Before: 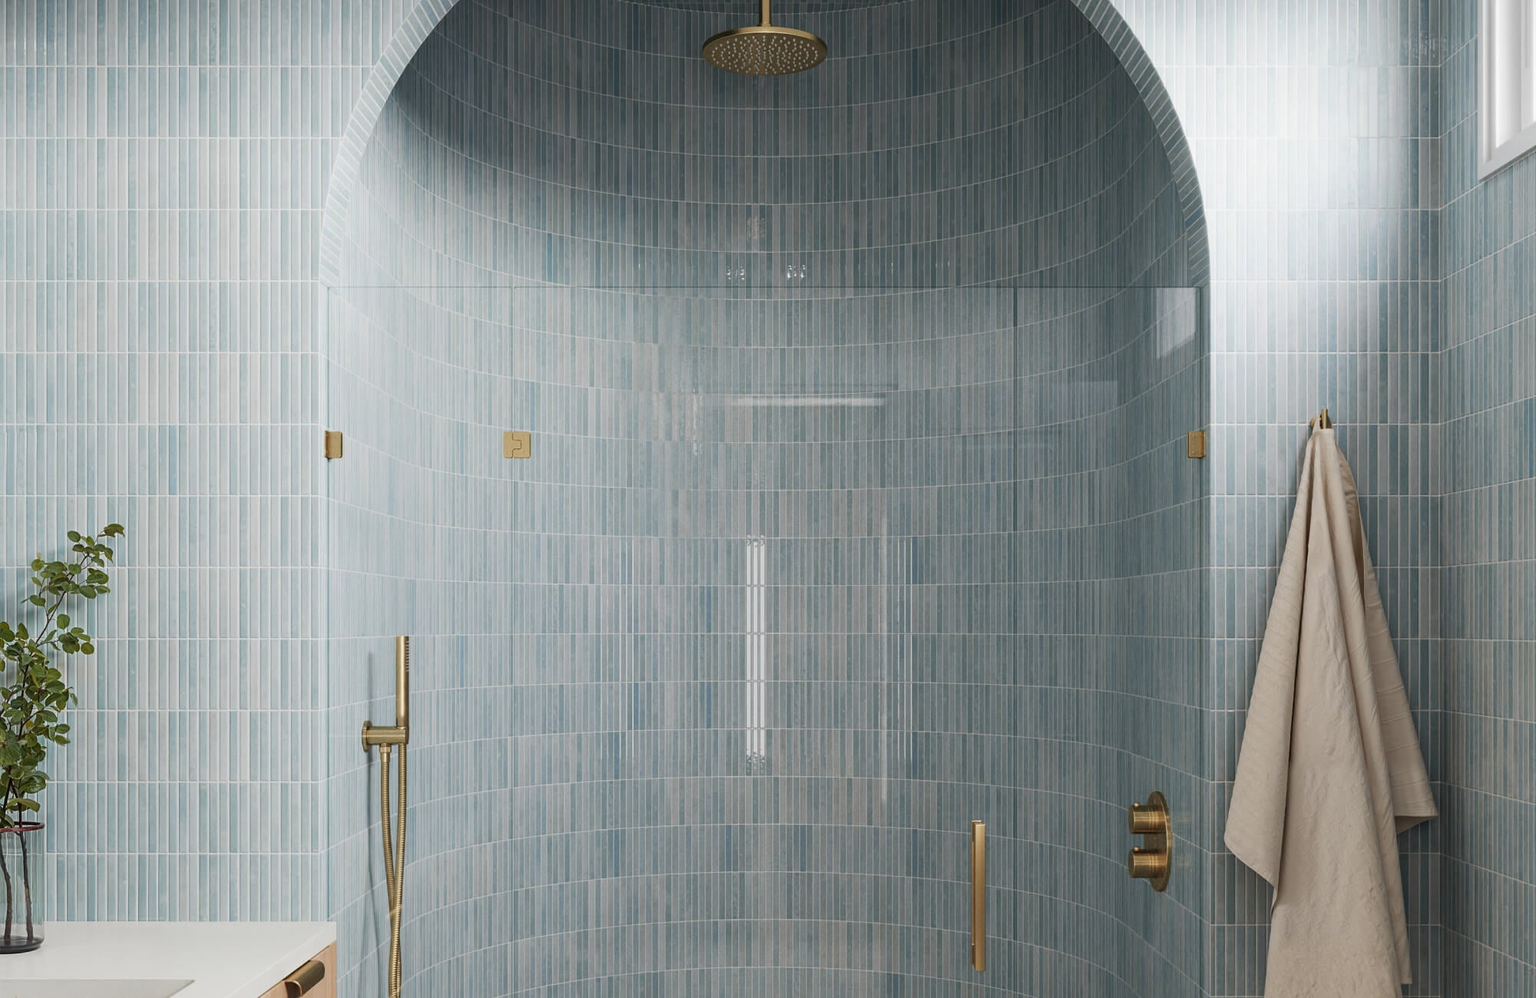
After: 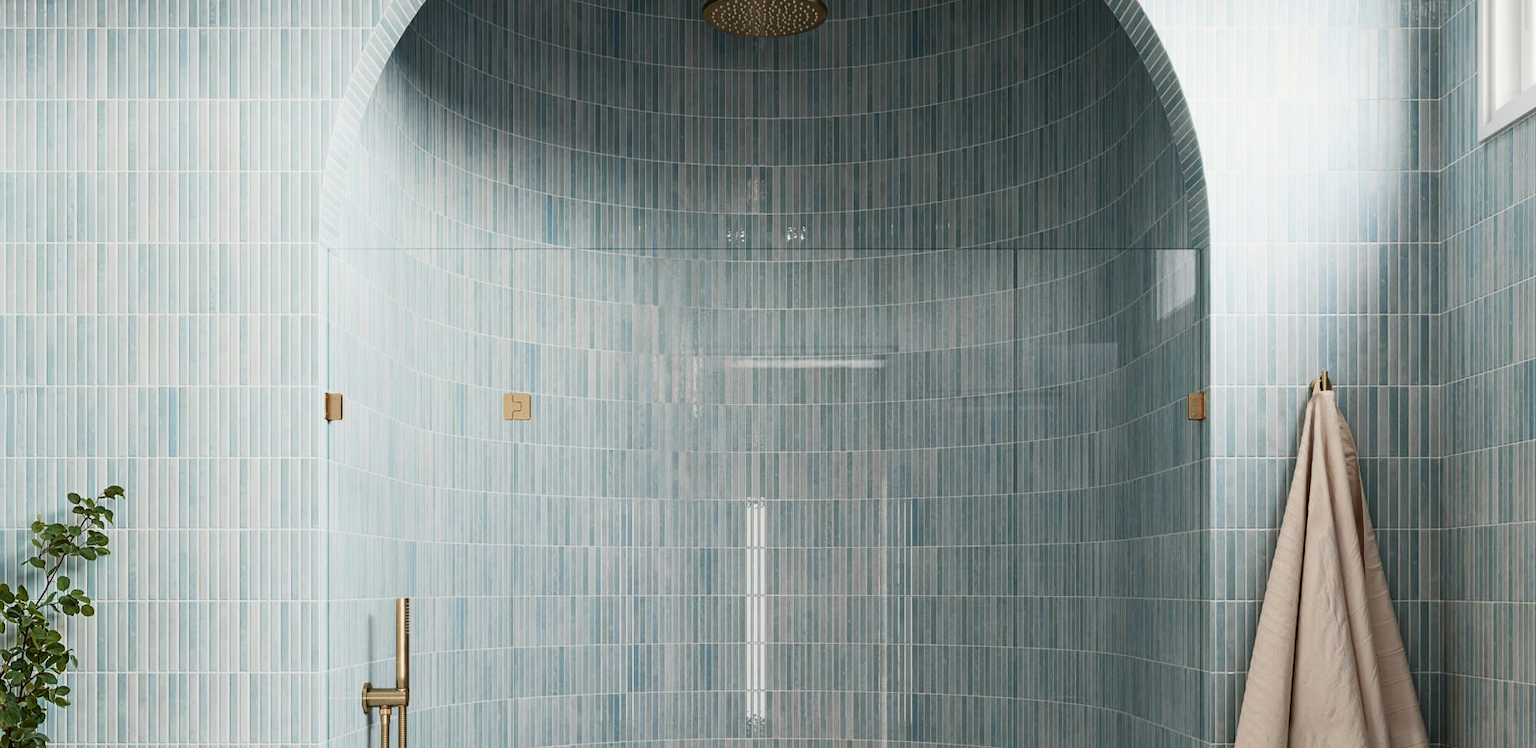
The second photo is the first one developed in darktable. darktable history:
crop: top 3.857%, bottom 21.132%
tone curve: curves: ch0 [(0, 0) (0.059, 0.027) (0.178, 0.105) (0.292, 0.233) (0.485, 0.472) (0.837, 0.887) (1, 0.983)]; ch1 [(0, 0) (0.23, 0.166) (0.34, 0.298) (0.371, 0.334) (0.435, 0.413) (0.477, 0.469) (0.499, 0.498) (0.534, 0.551) (0.56, 0.585) (0.754, 0.801) (1, 1)]; ch2 [(0, 0) (0.431, 0.414) (0.498, 0.503) (0.524, 0.531) (0.568, 0.567) (0.6, 0.597) (0.65, 0.651) (0.752, 0.764) (1, 1)], color space Lab, independent channels, preserve colors none
